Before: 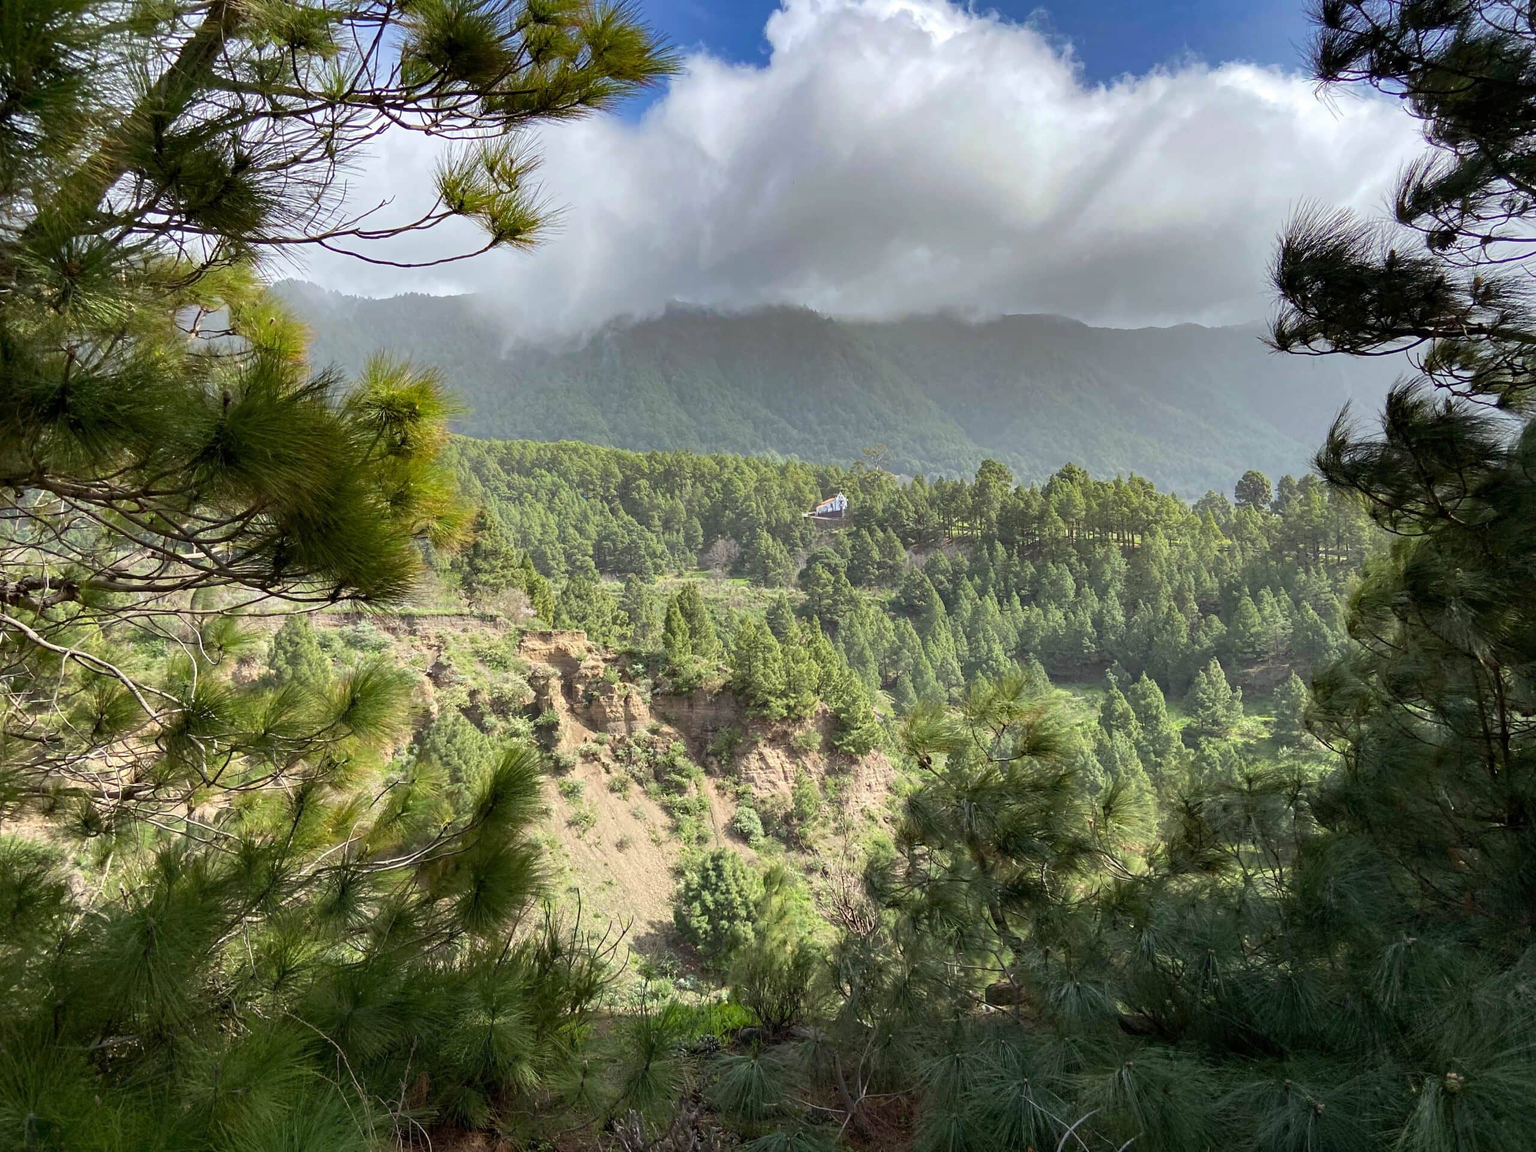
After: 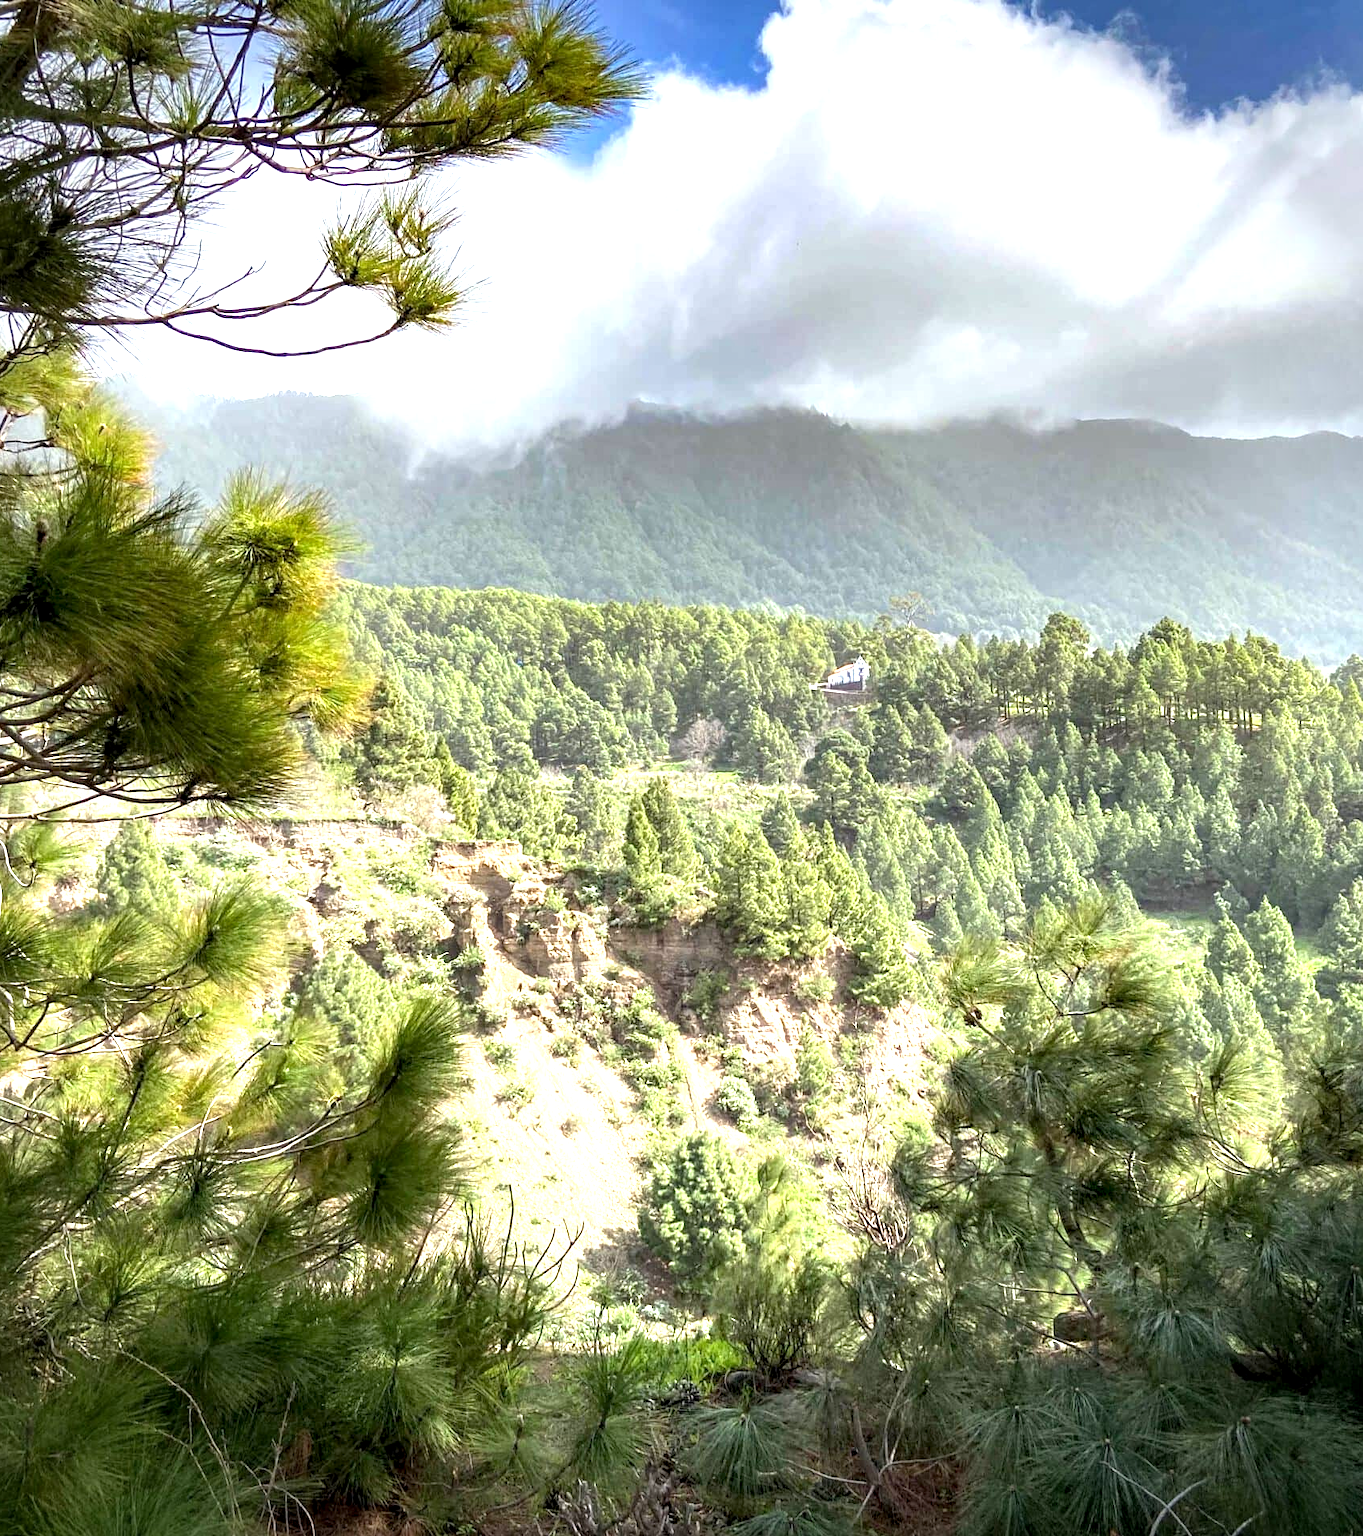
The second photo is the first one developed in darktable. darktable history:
local contrast: highlights 87%, shadows 82%
vignetting: fall-off start 87.65%, fall-off radius 23.65%, saturation -0.016
exposure: black level correction 0.001, exposure 1.117 EV, compensate exposure bias true, compensate highlight preservation false
crop and rotate: left 12.759%, right 20.659%
